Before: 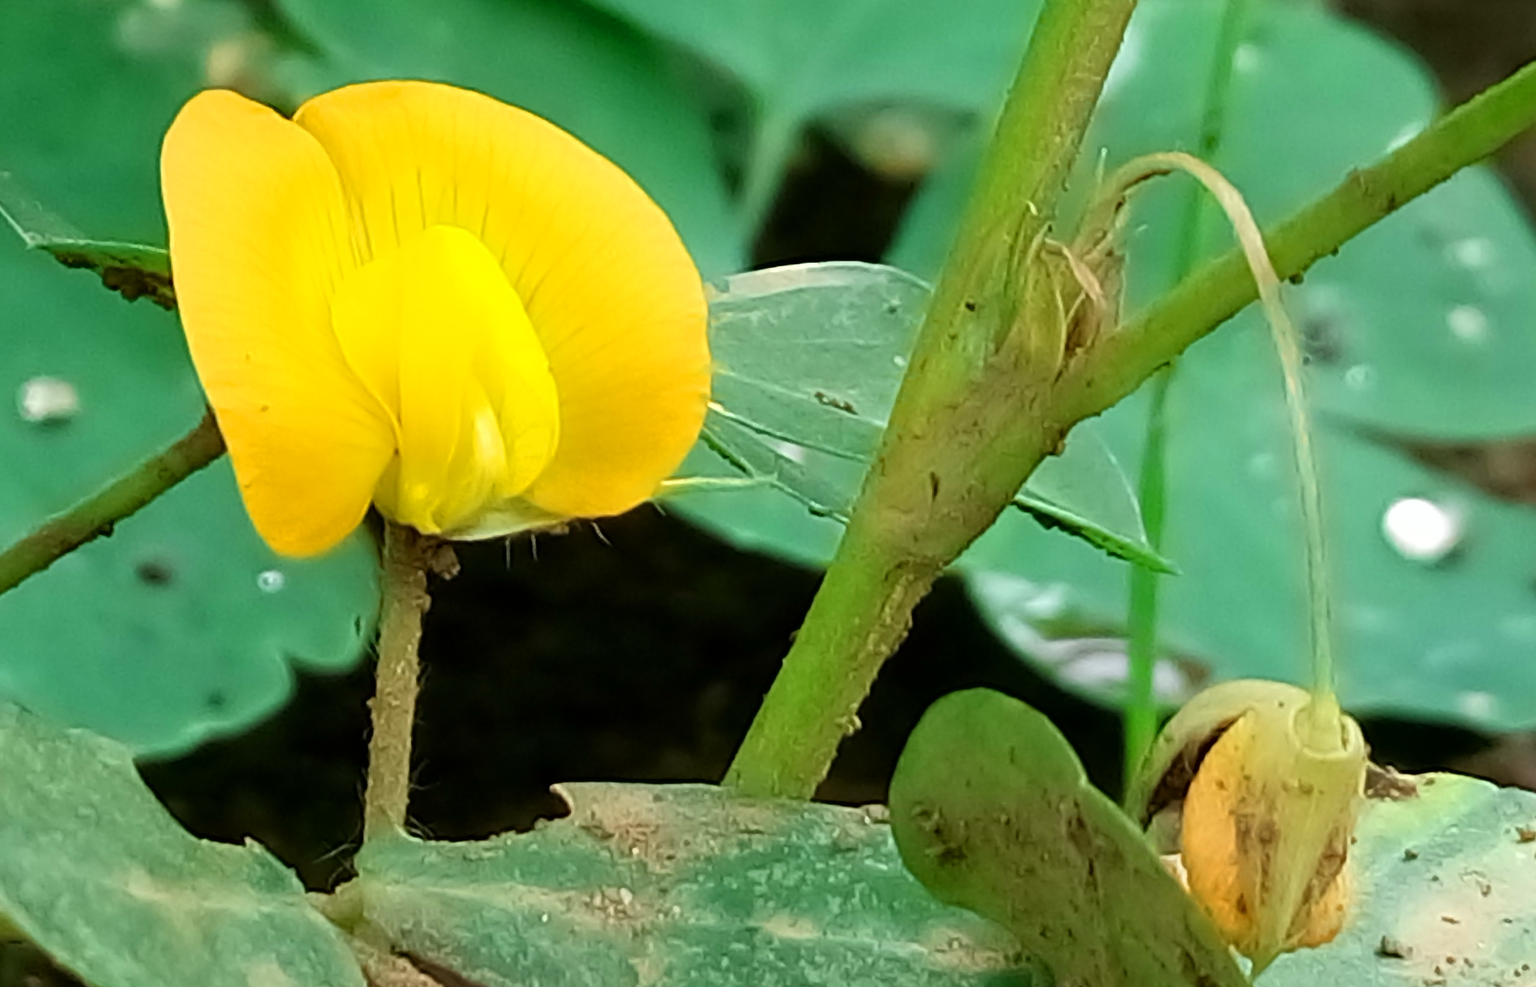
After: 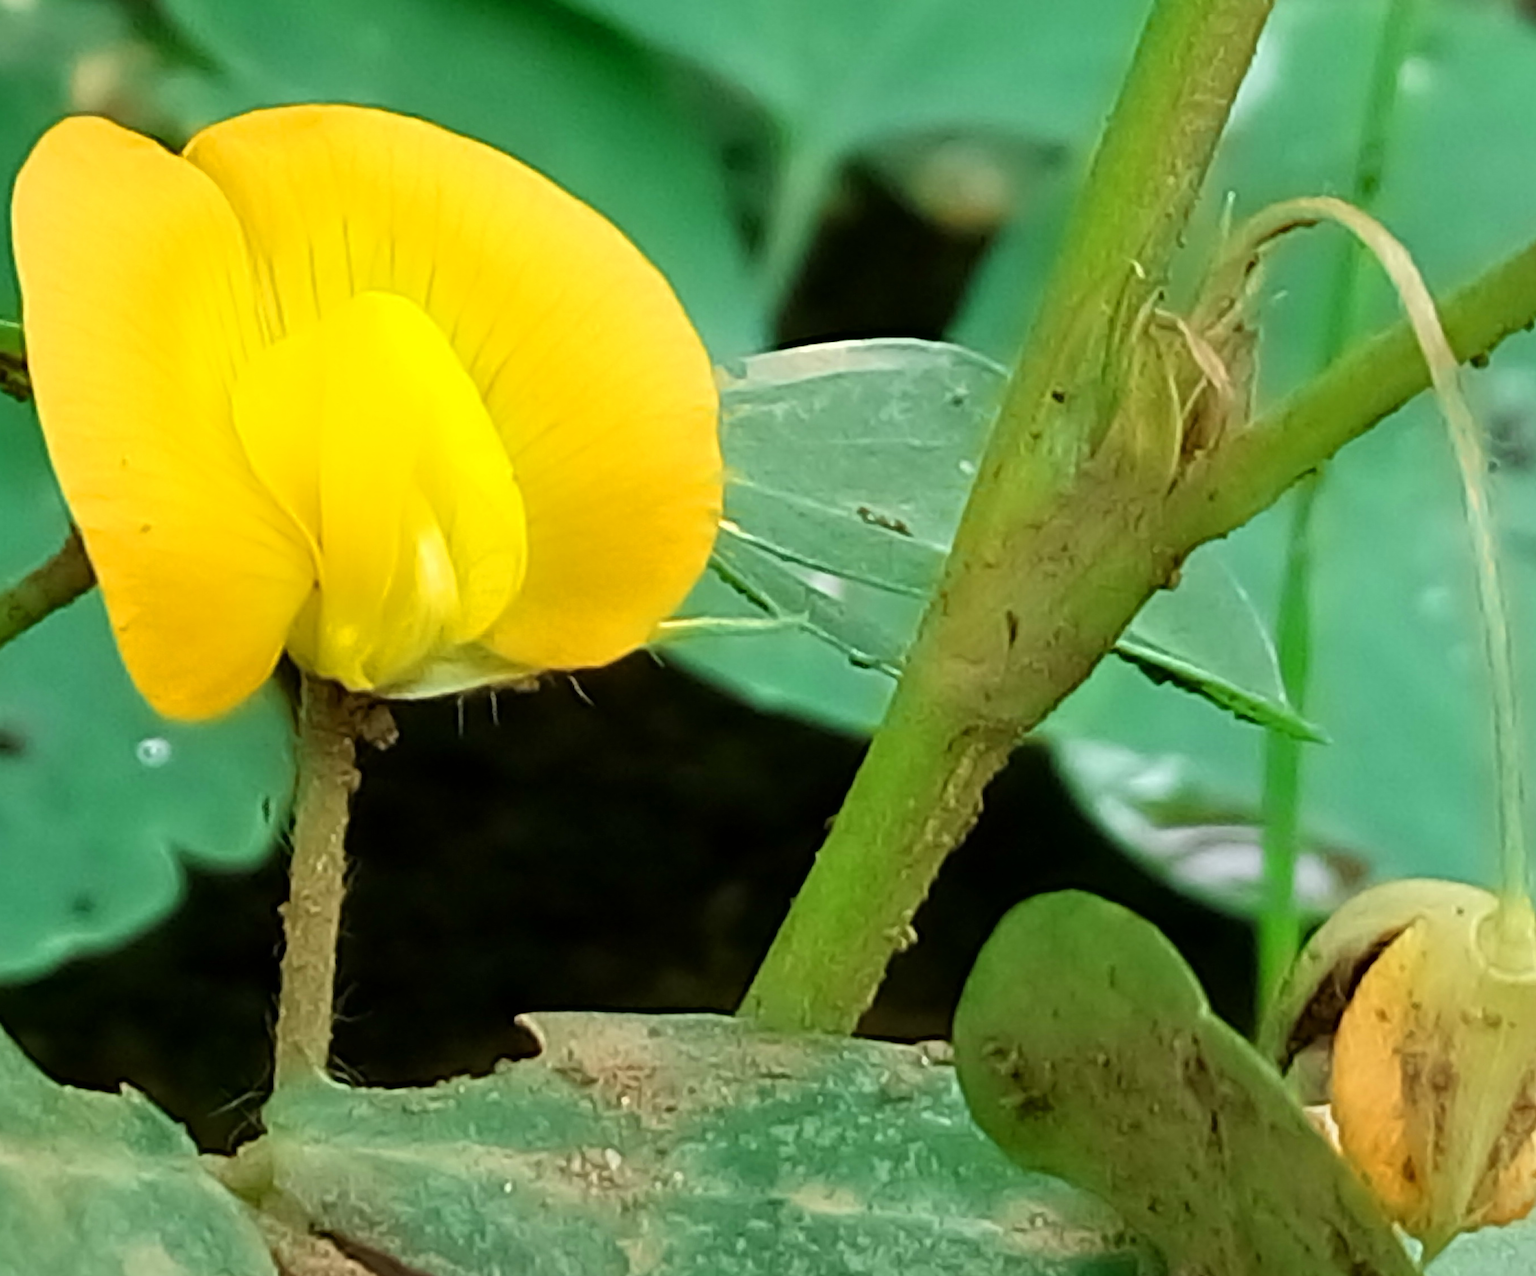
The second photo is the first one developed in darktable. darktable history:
crop: left 9.903%, right 12.746%
